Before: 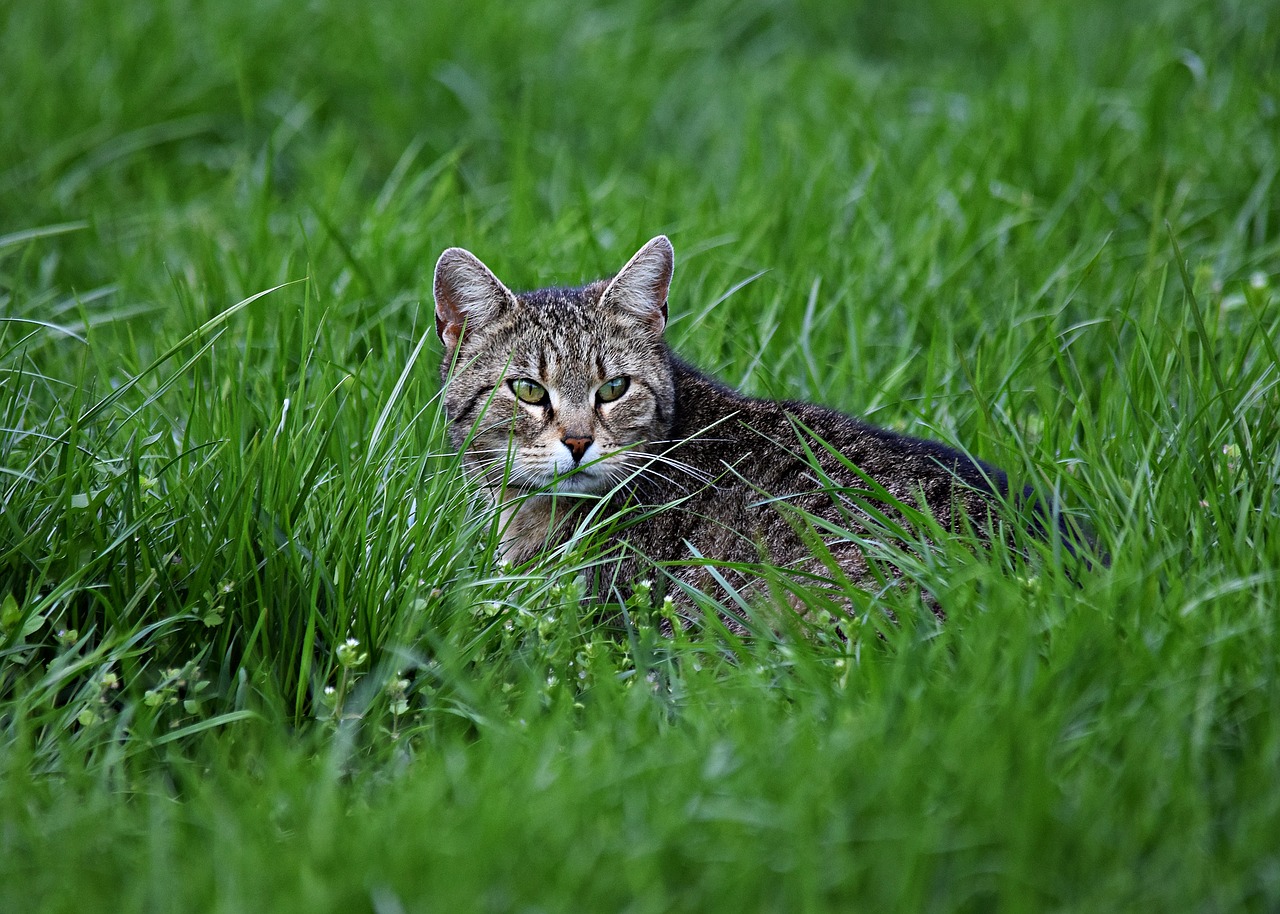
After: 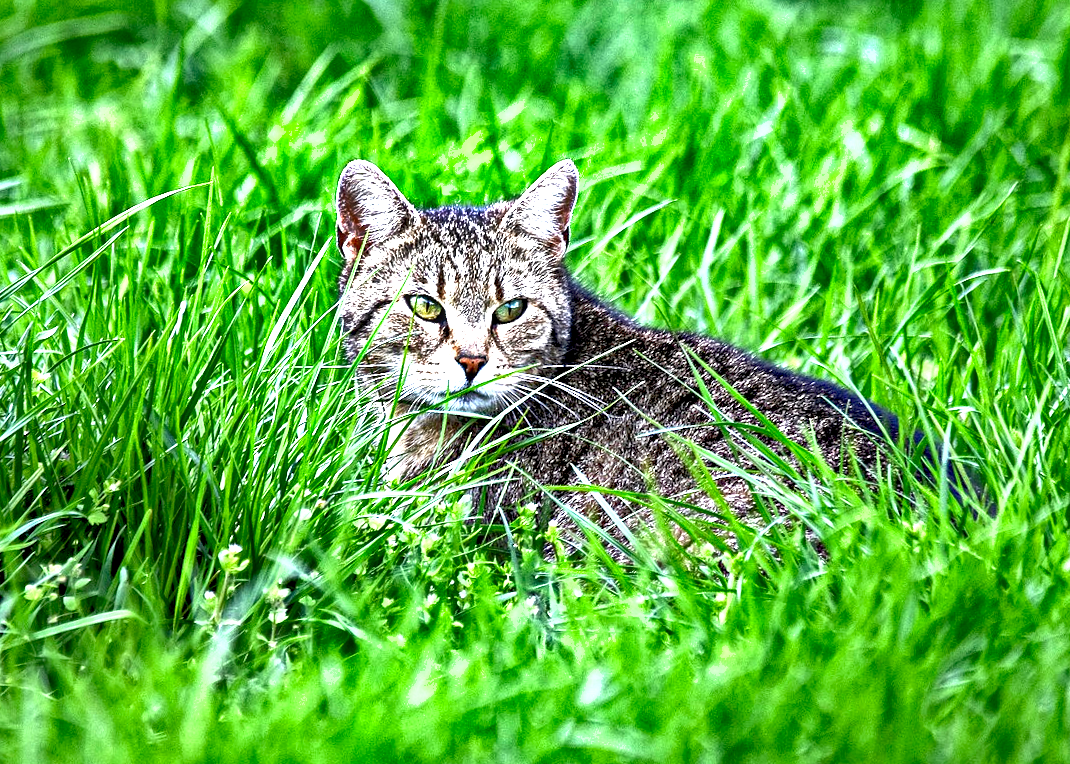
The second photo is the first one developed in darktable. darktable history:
local contrast: on, module defaults
shadows and highlights: shadows 30.7, highlights -62.94, soften with gaussian
crop and rotate: angle -3.32°, left 5.062%, top 5.176%, right 4.685%, bottom 4.519%
exposure: black level correction 0.005, exposure 2.068 EV, compensate highlight preservation false
